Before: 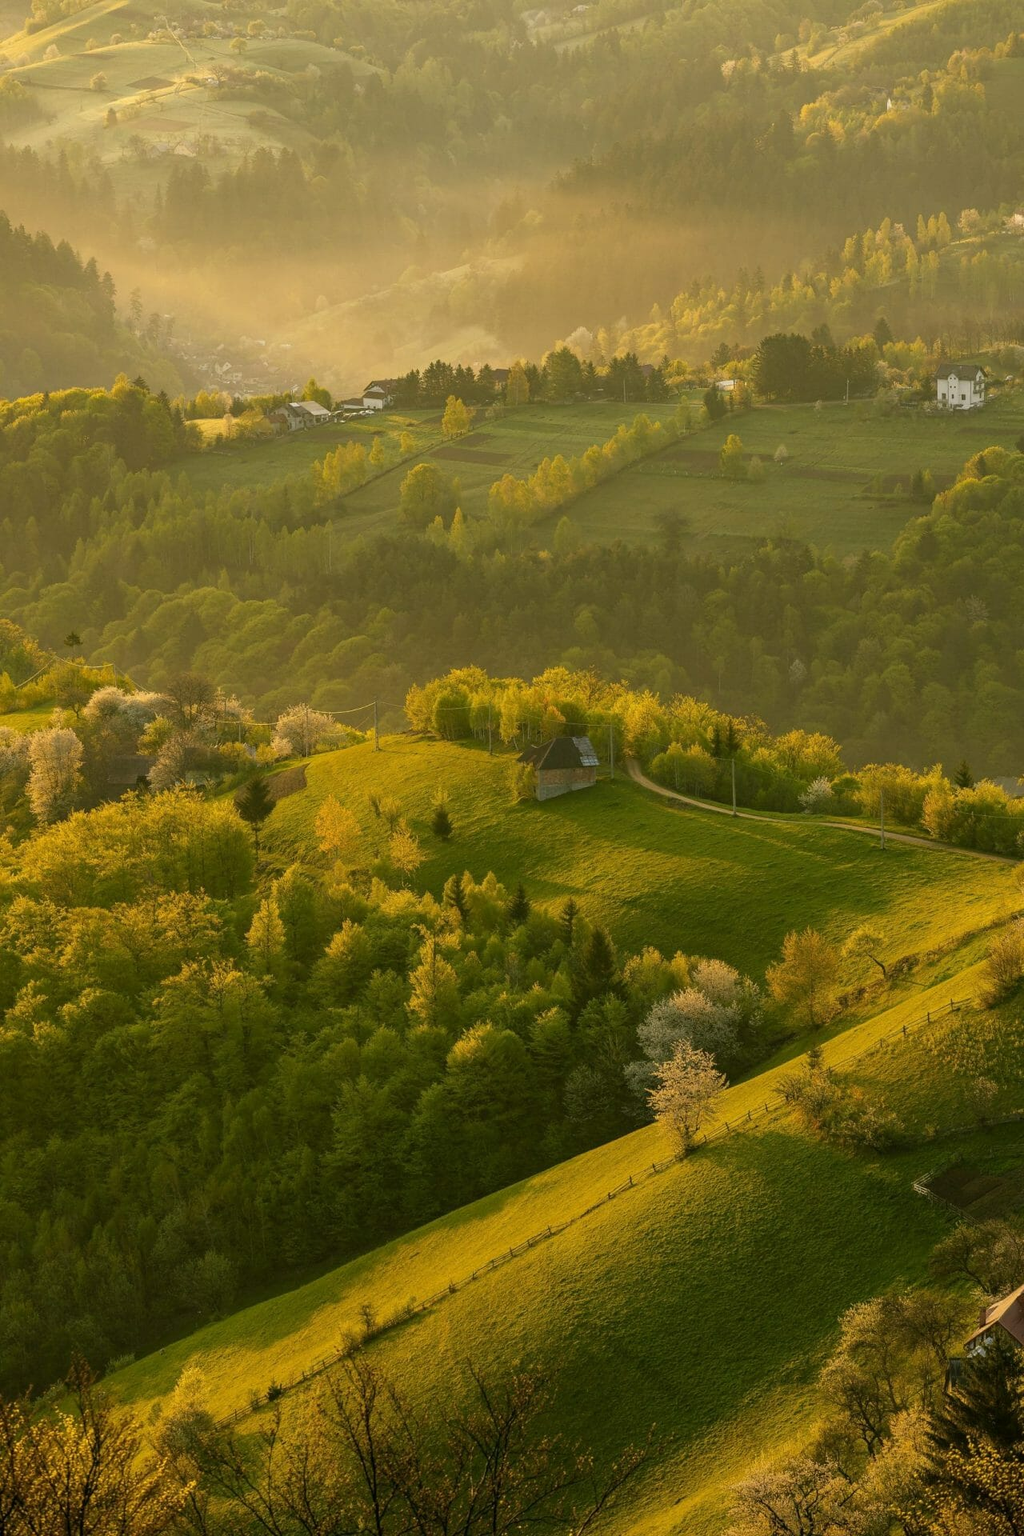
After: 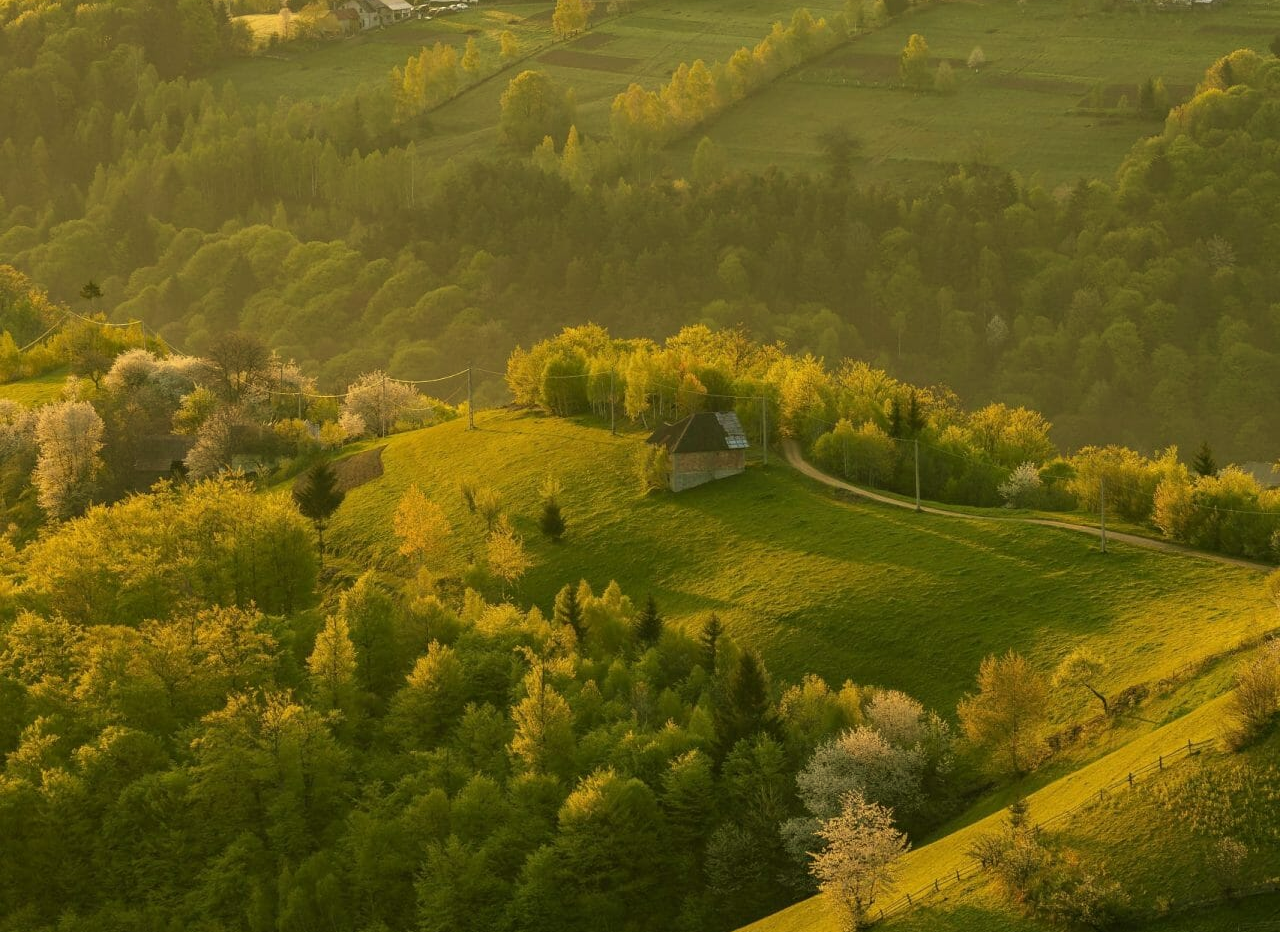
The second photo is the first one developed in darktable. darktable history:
velvia: on, module defaults
crop and rotate: top 26.527%, bottom 24.916%
